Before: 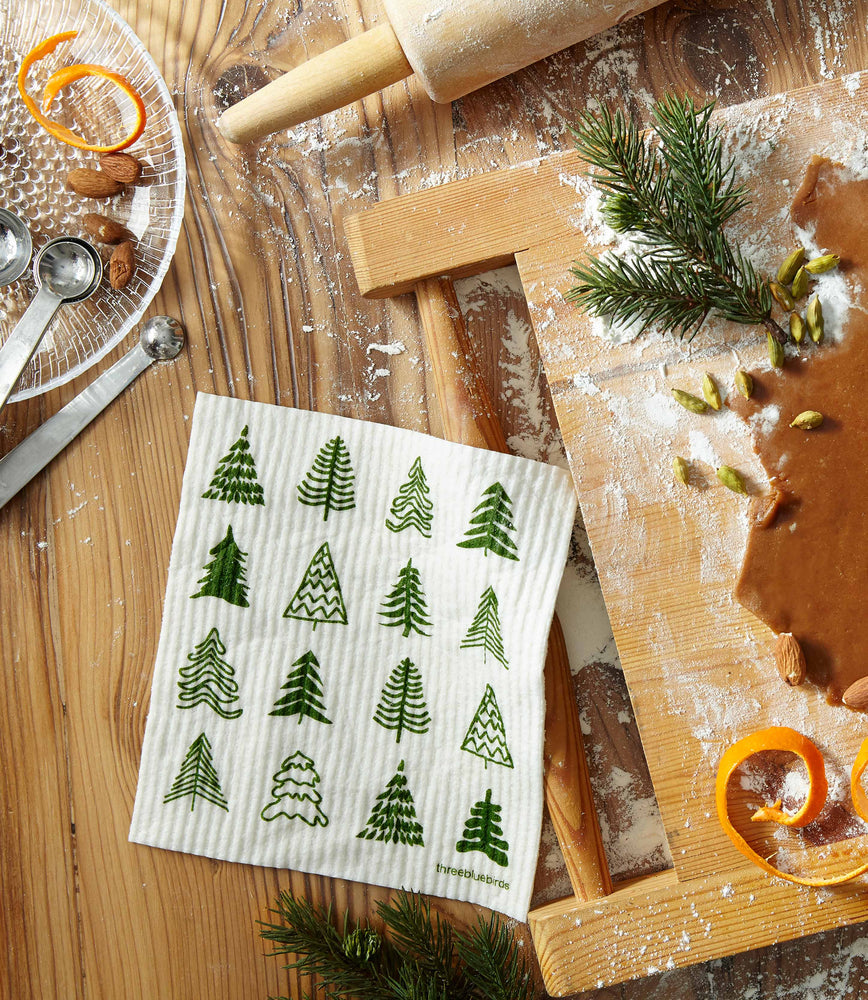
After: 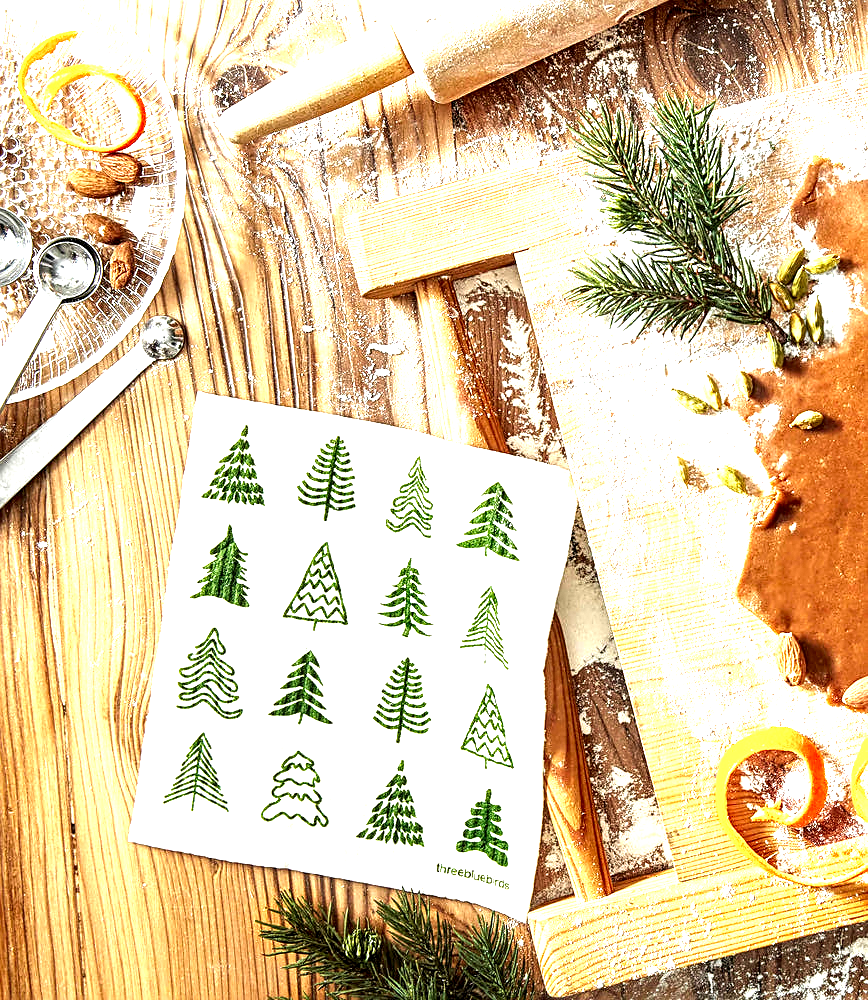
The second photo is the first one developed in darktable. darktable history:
exposure: black level correction 0, exposure 1.675 EV, compensate exposure bias true, compensate highlight preservation false
local contrast: highlights 80%, shadows 57%, detail 175%, midtone range 0.602
sharpen: on, module defaults
